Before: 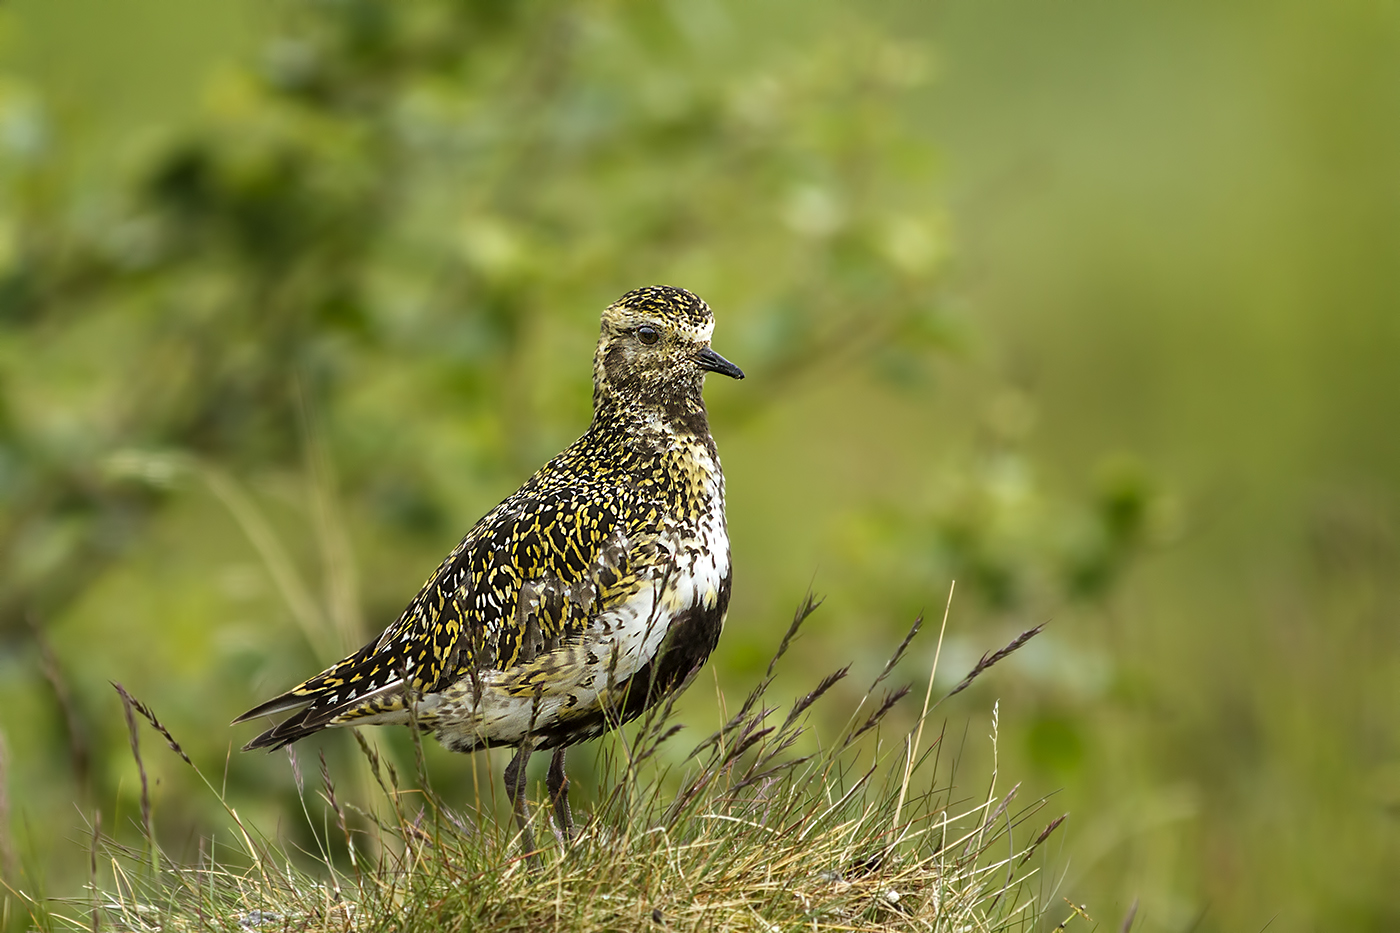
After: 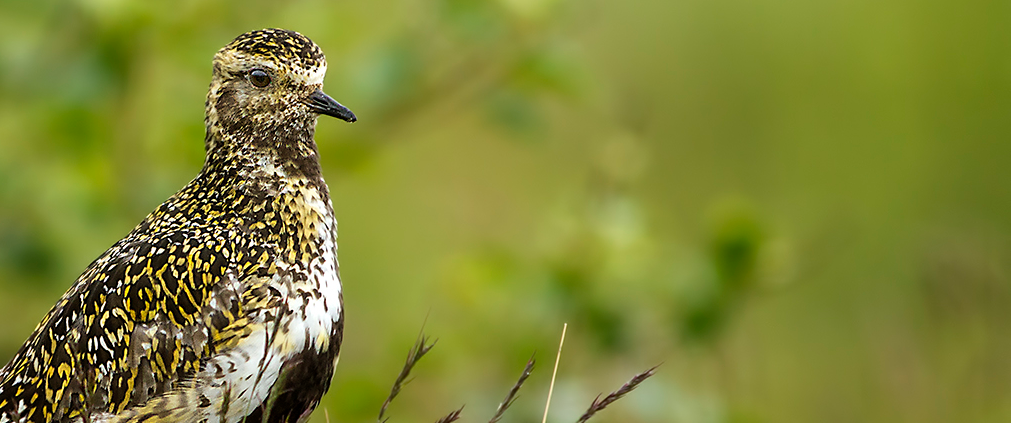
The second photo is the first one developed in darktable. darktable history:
crop and rotate: left 27.748%, top 27.555%, bottom 27.011%
